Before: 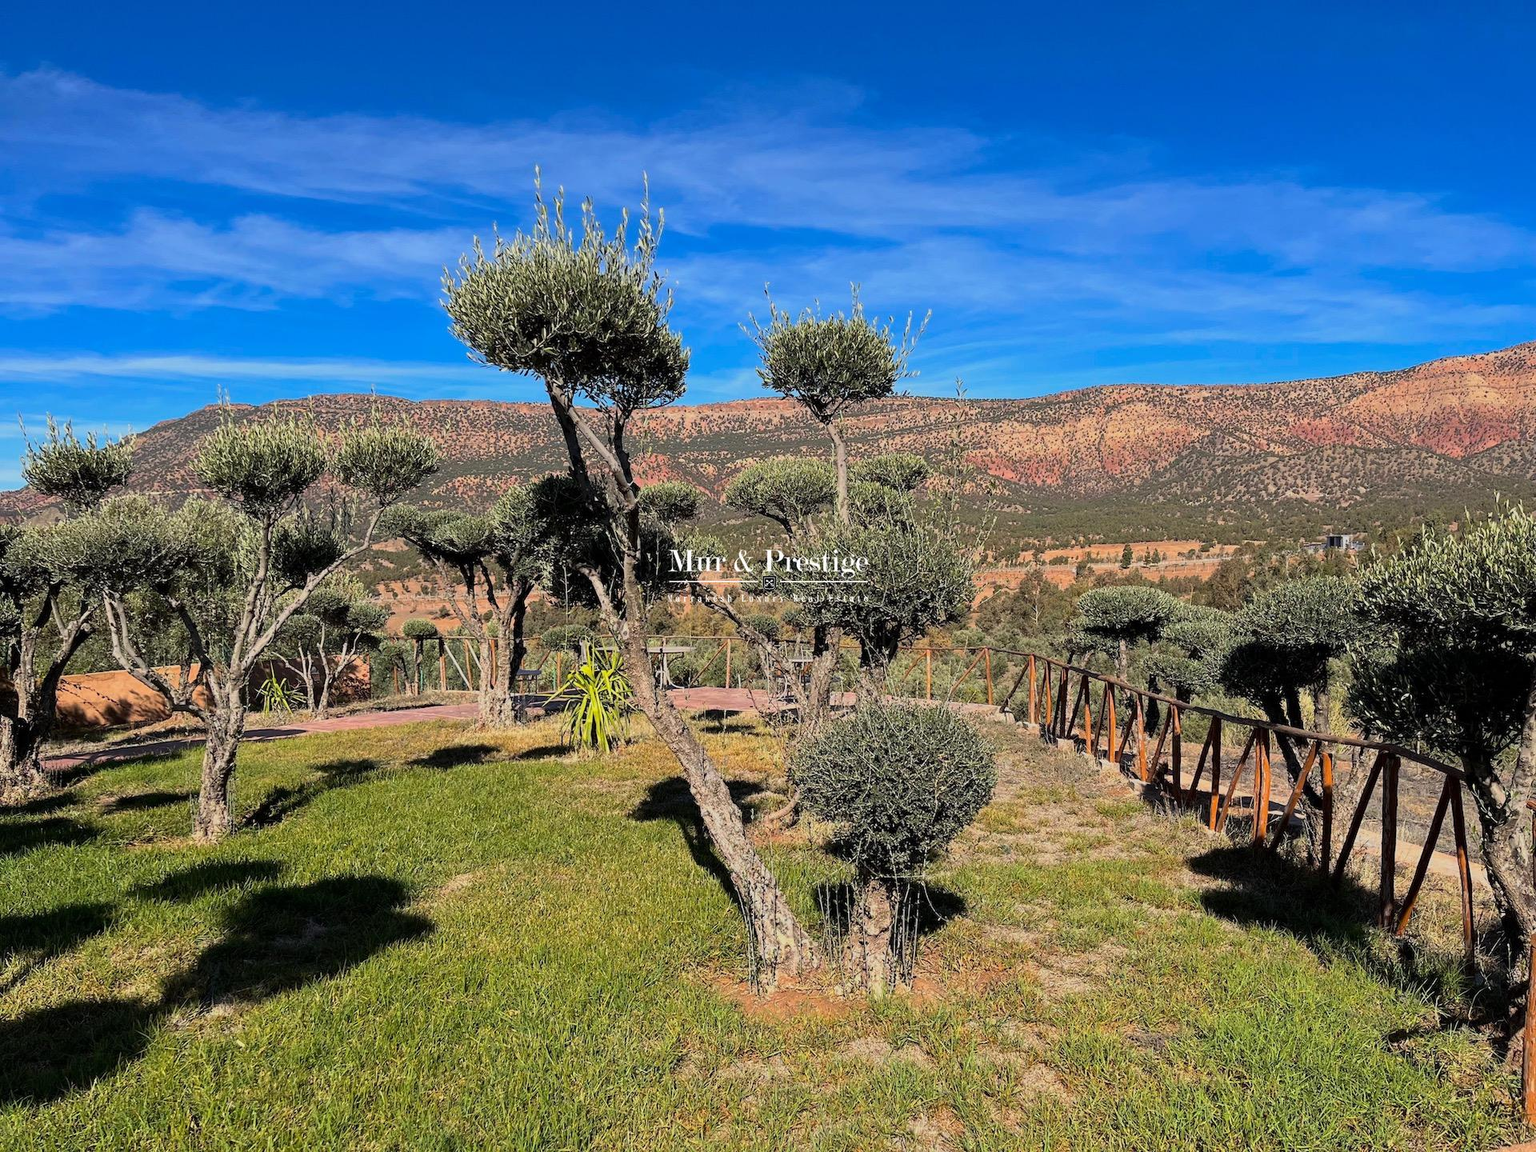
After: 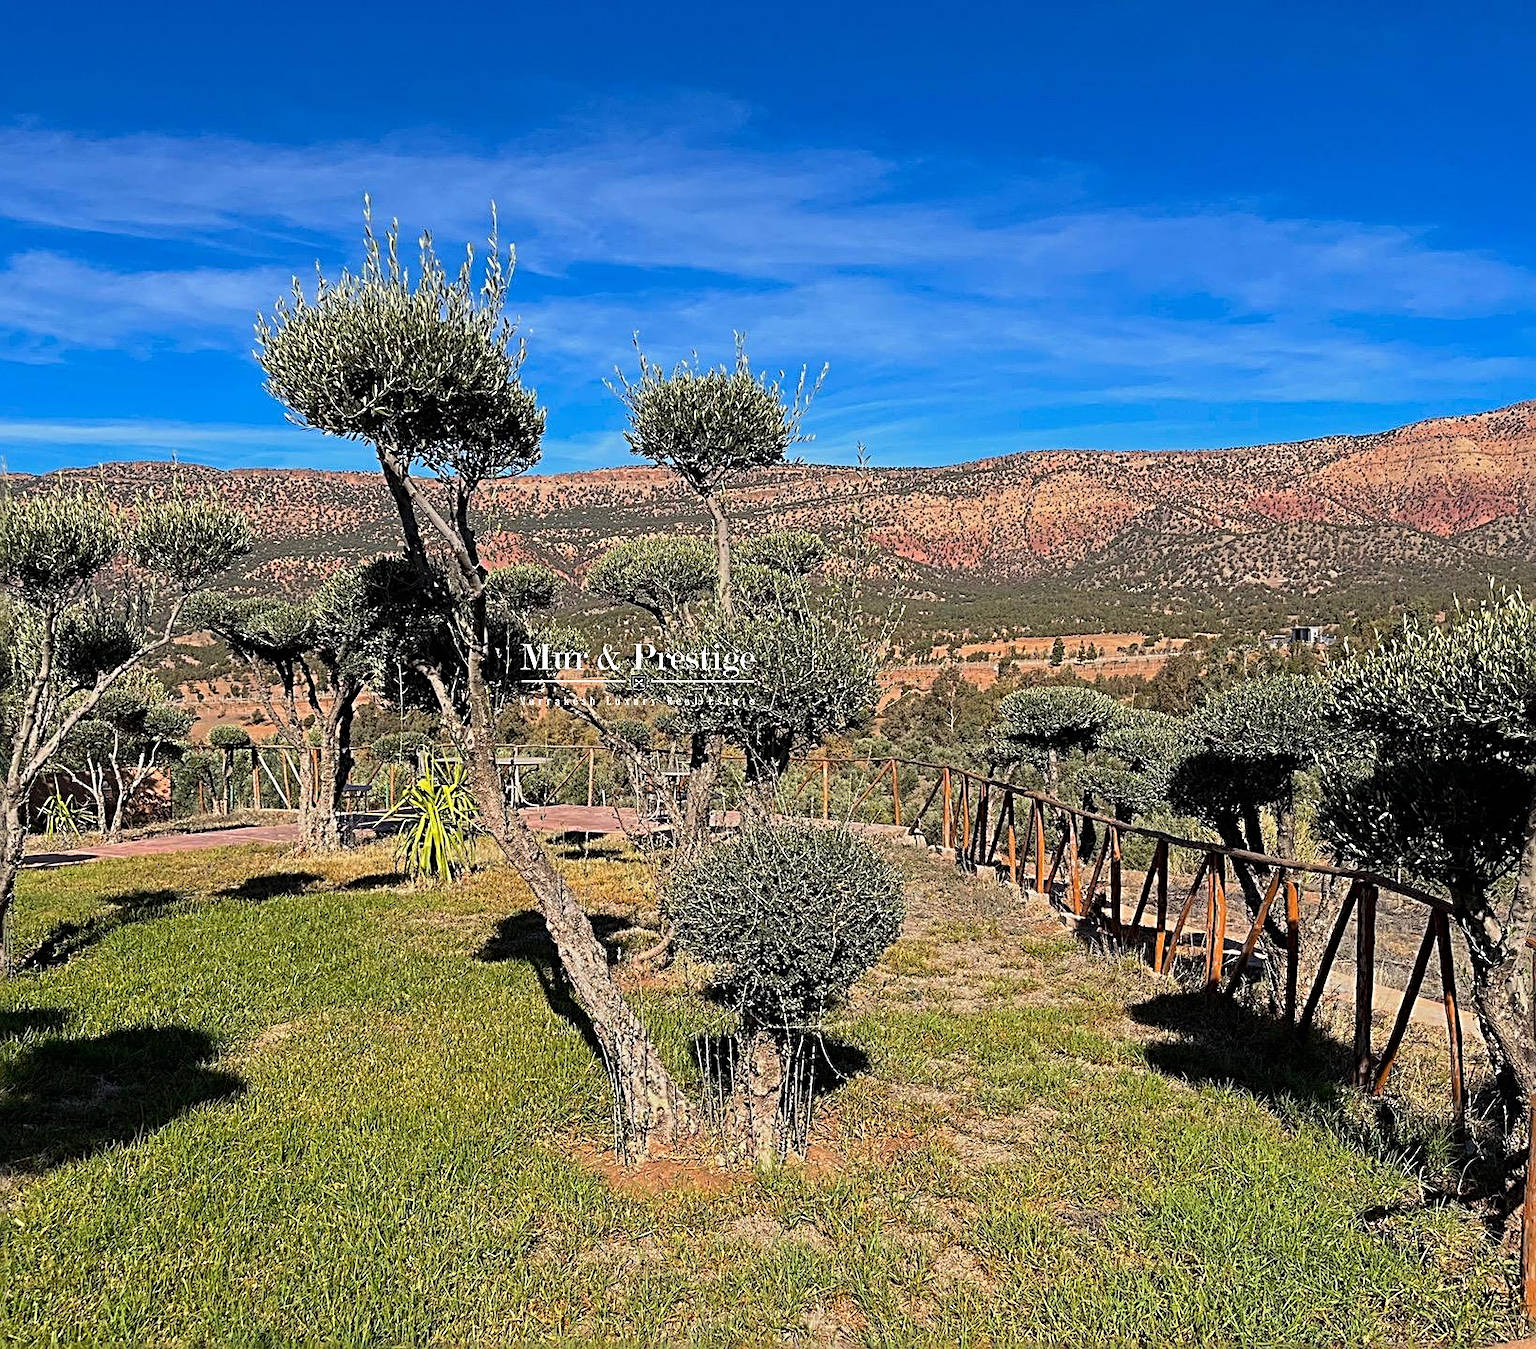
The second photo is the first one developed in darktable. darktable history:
sharpen: radius 3.031, amount 0.757
crop and rotate: left 14.594%
